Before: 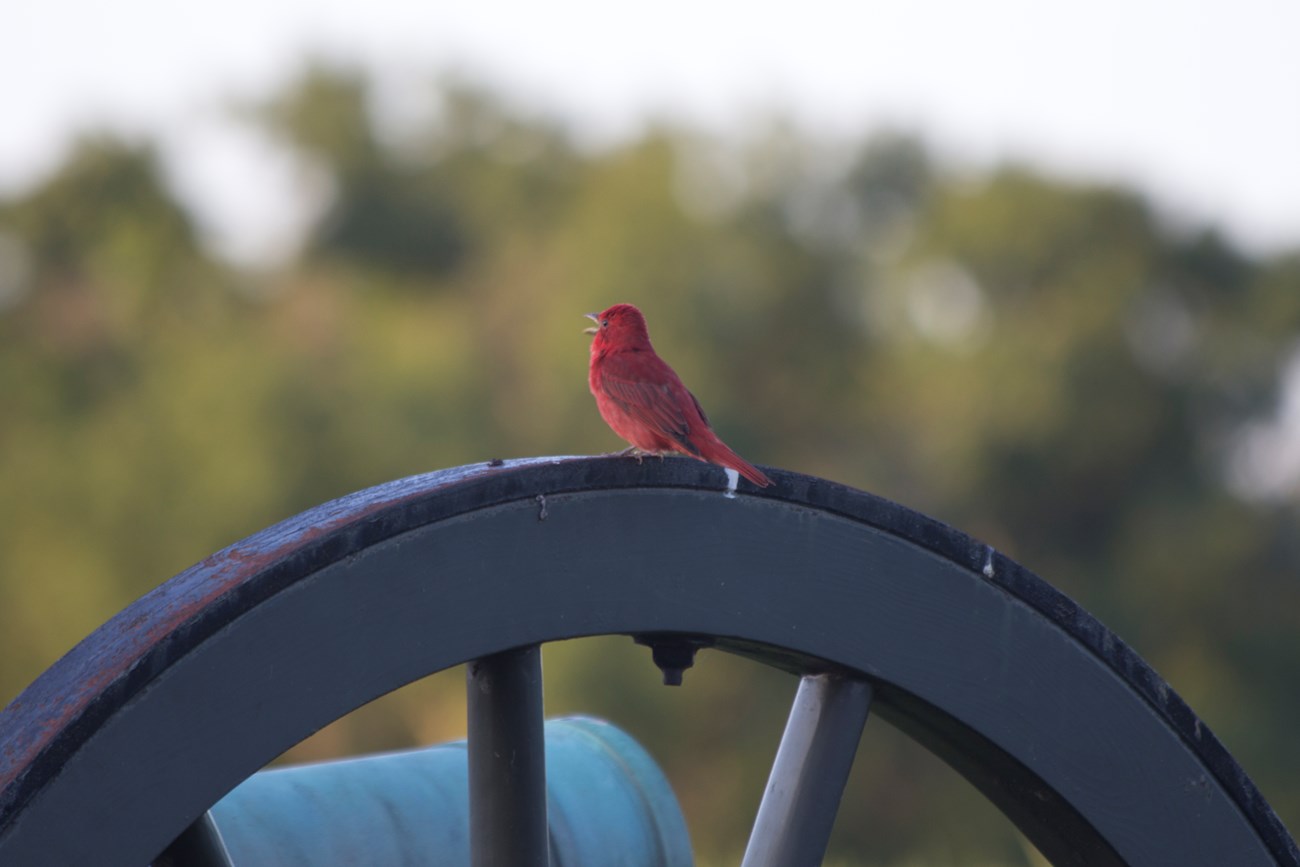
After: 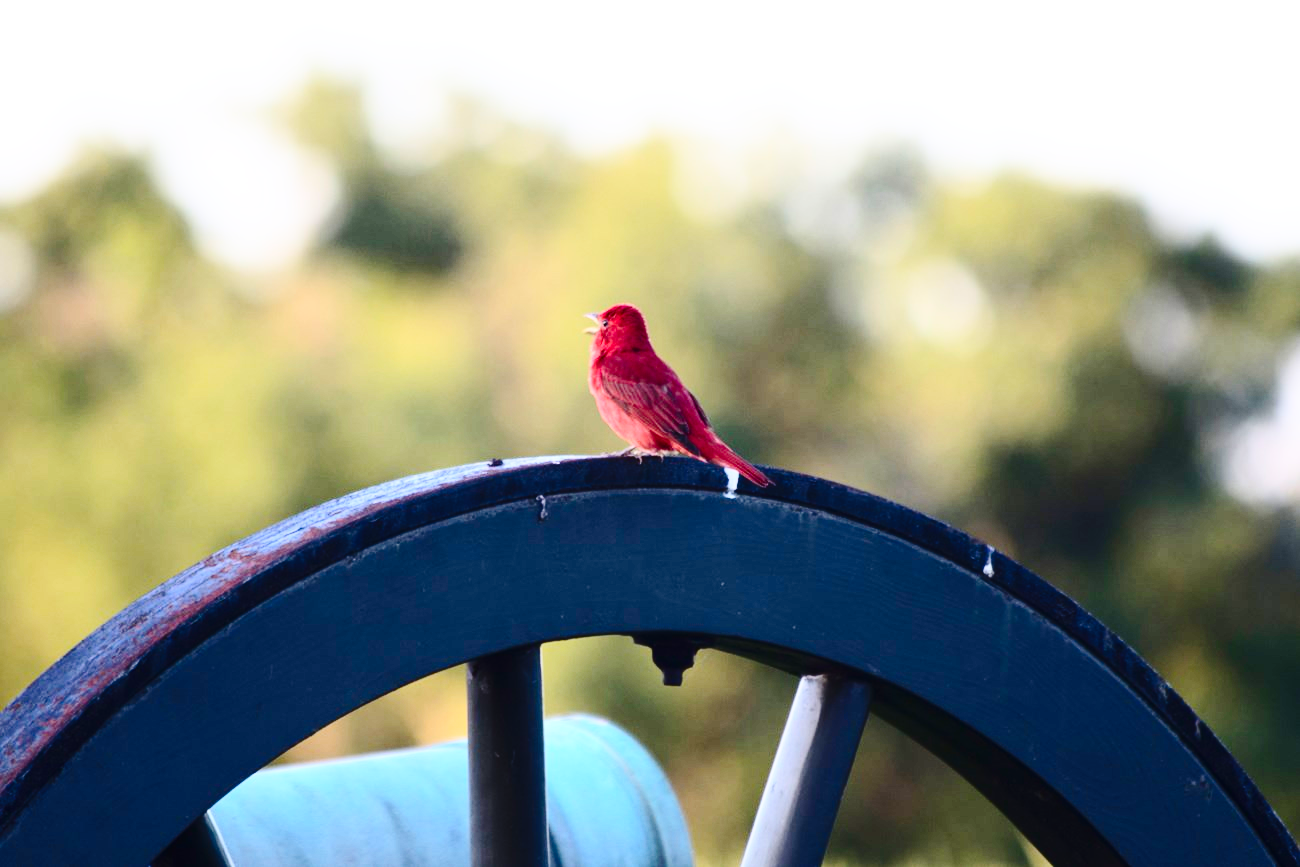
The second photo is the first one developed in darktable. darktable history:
contrast brightness saturation: contrast 0.403, brightness 0.041, saturation 0.255
base curve: curves: ch0 [(0, 0) (0.032, 0.037) (0.105, 0.228) (0.435, 0.76) (0.856, 0.983) (1, 1)], preserve colors none
